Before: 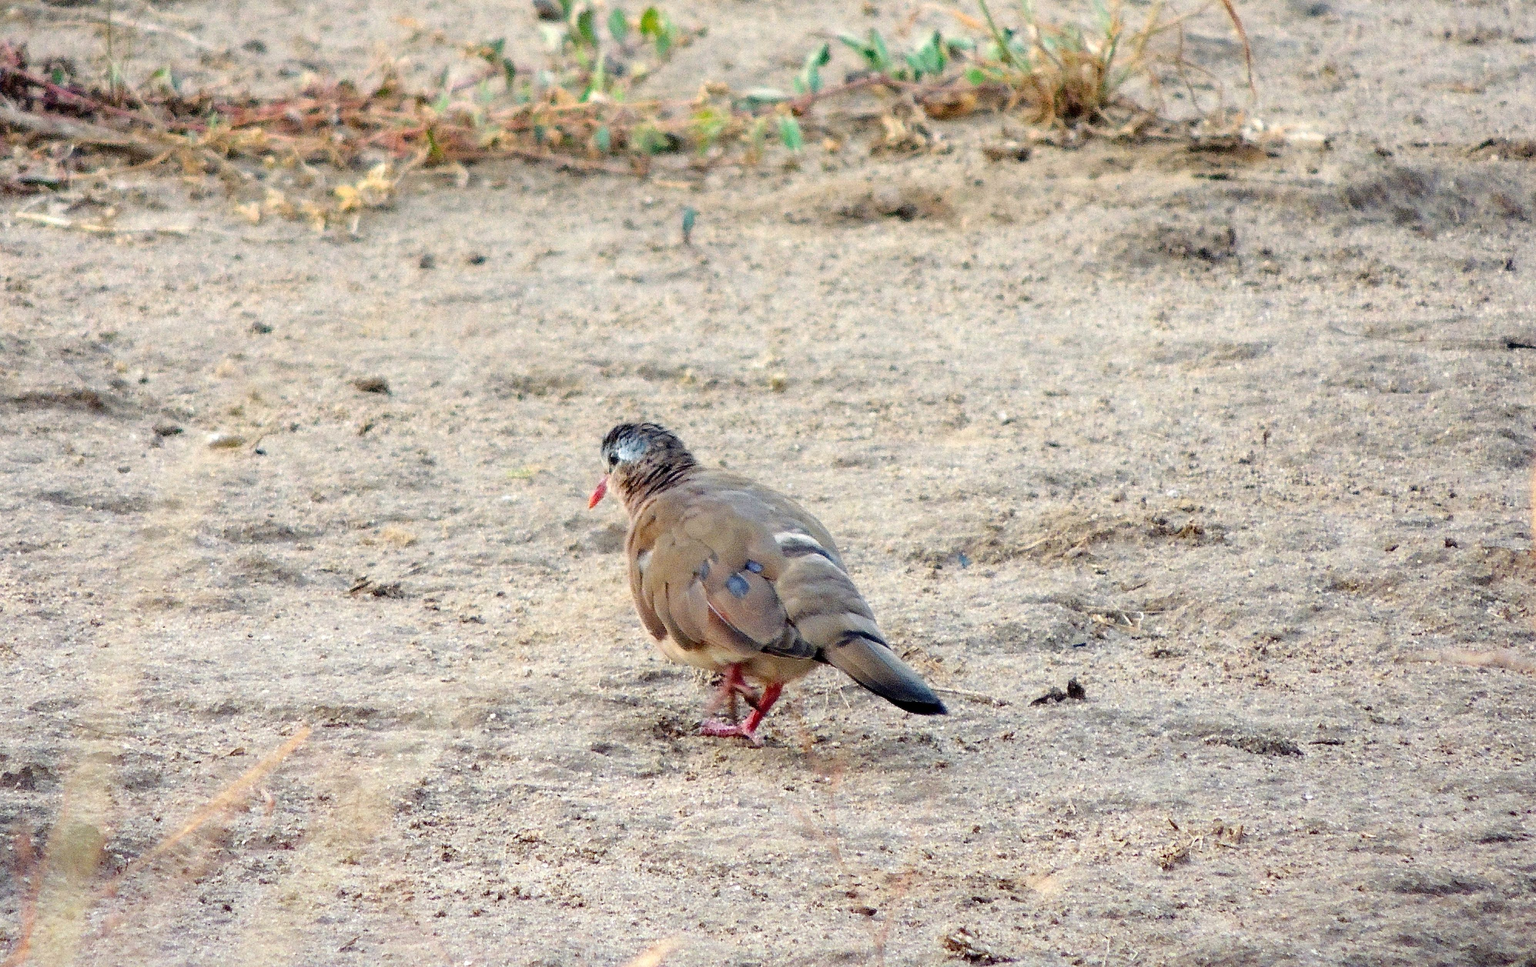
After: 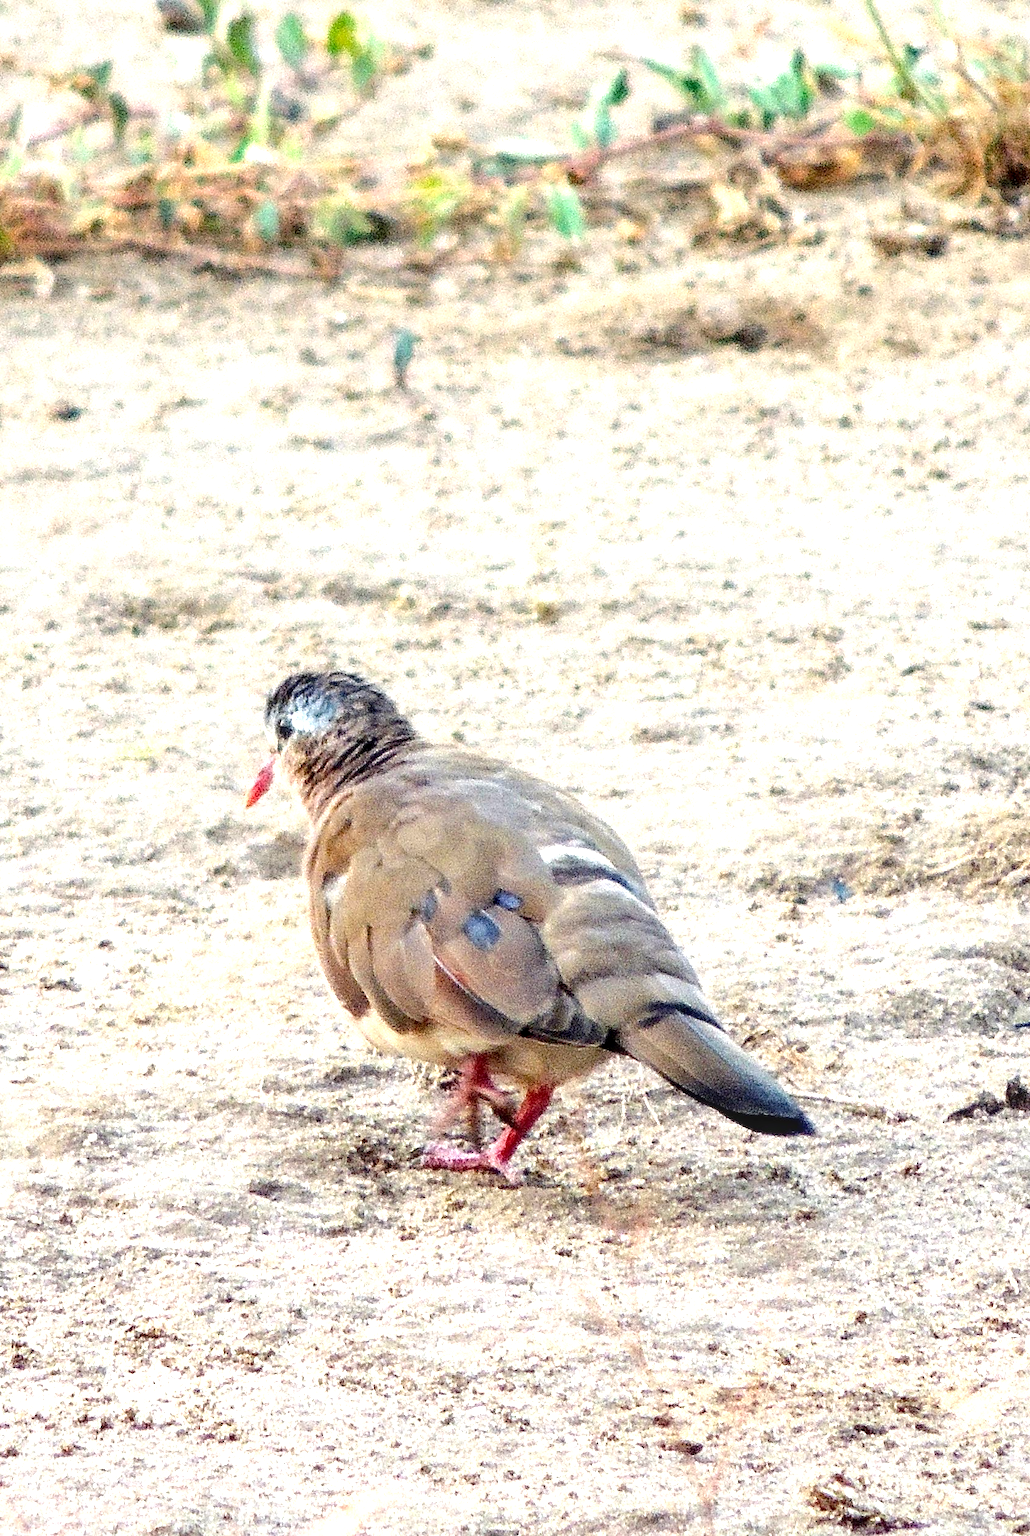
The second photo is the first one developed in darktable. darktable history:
crop: left 28.316%, right 29.457%
local contrast: on, module defaults
exposure: exposure 0.794 EV, compensate exposure bias true, compensate highlight preservation false
